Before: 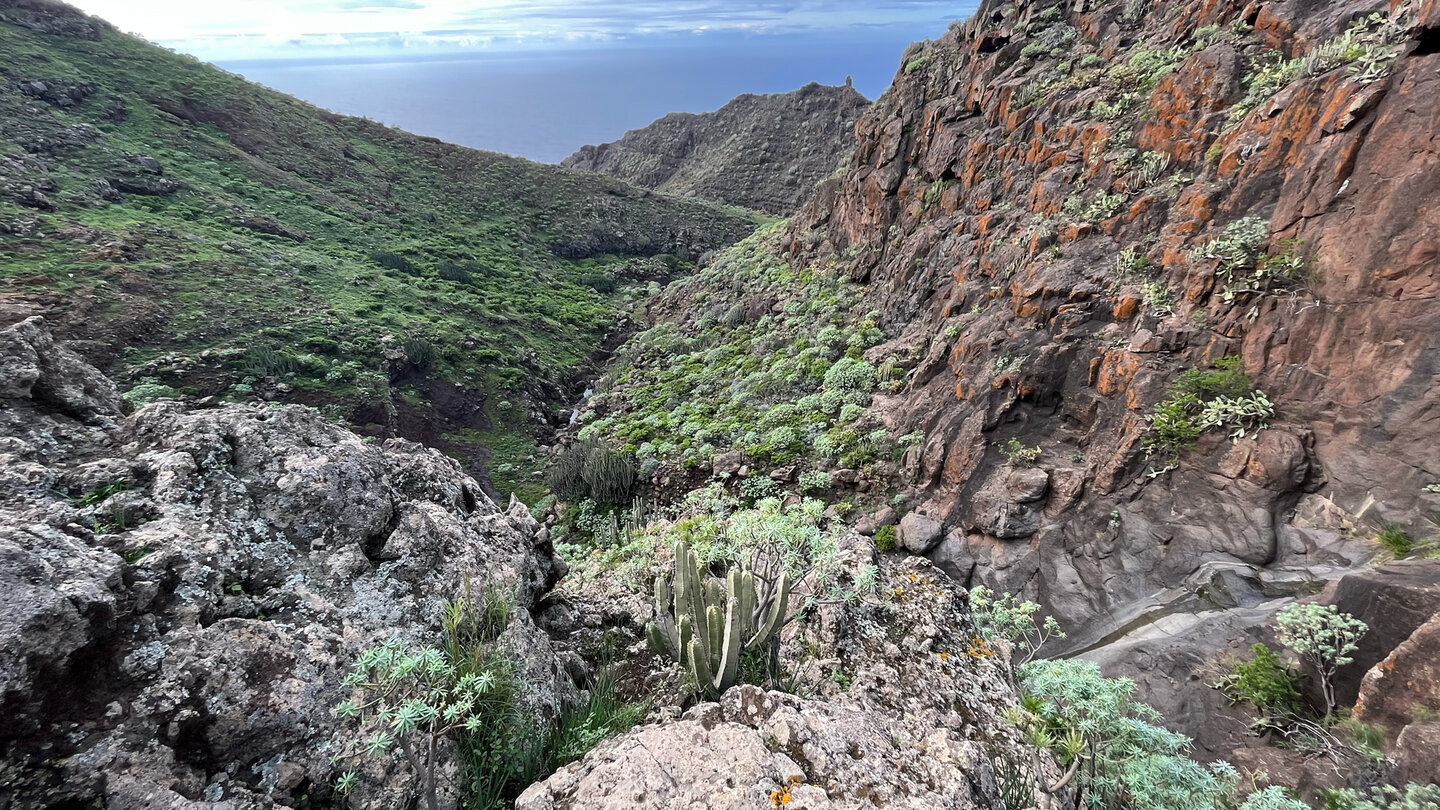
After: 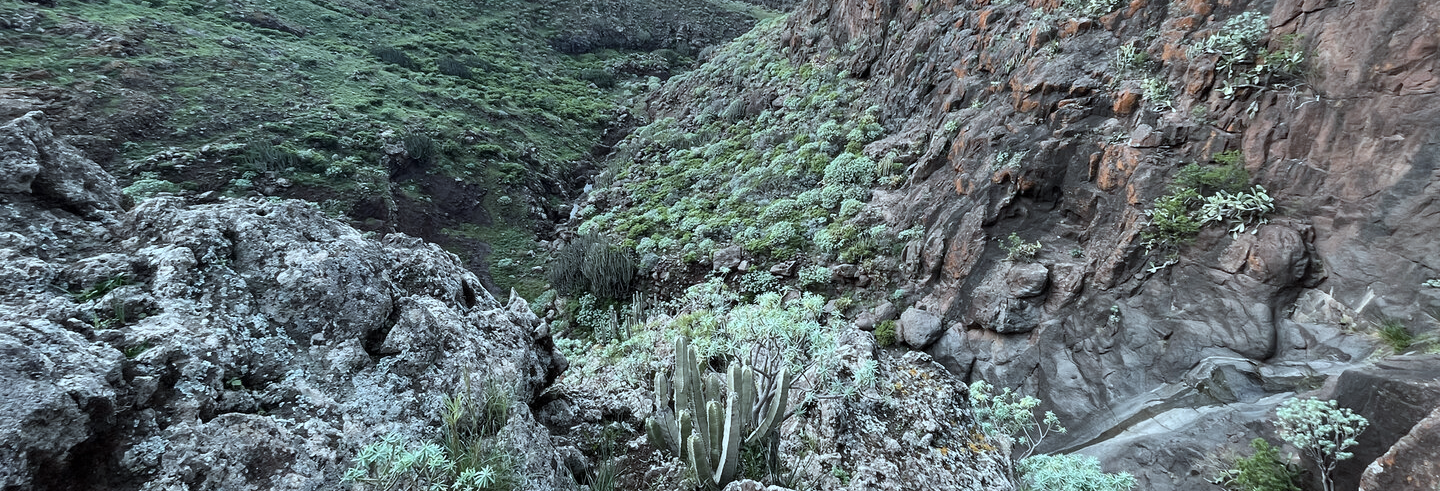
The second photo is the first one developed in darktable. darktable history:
color correction: highlights a* -12.64, highlights b* -18.1, saturation 0.7
crop and rotate: top 25.357%, bottom 13.942%
white balance: emerald 1
